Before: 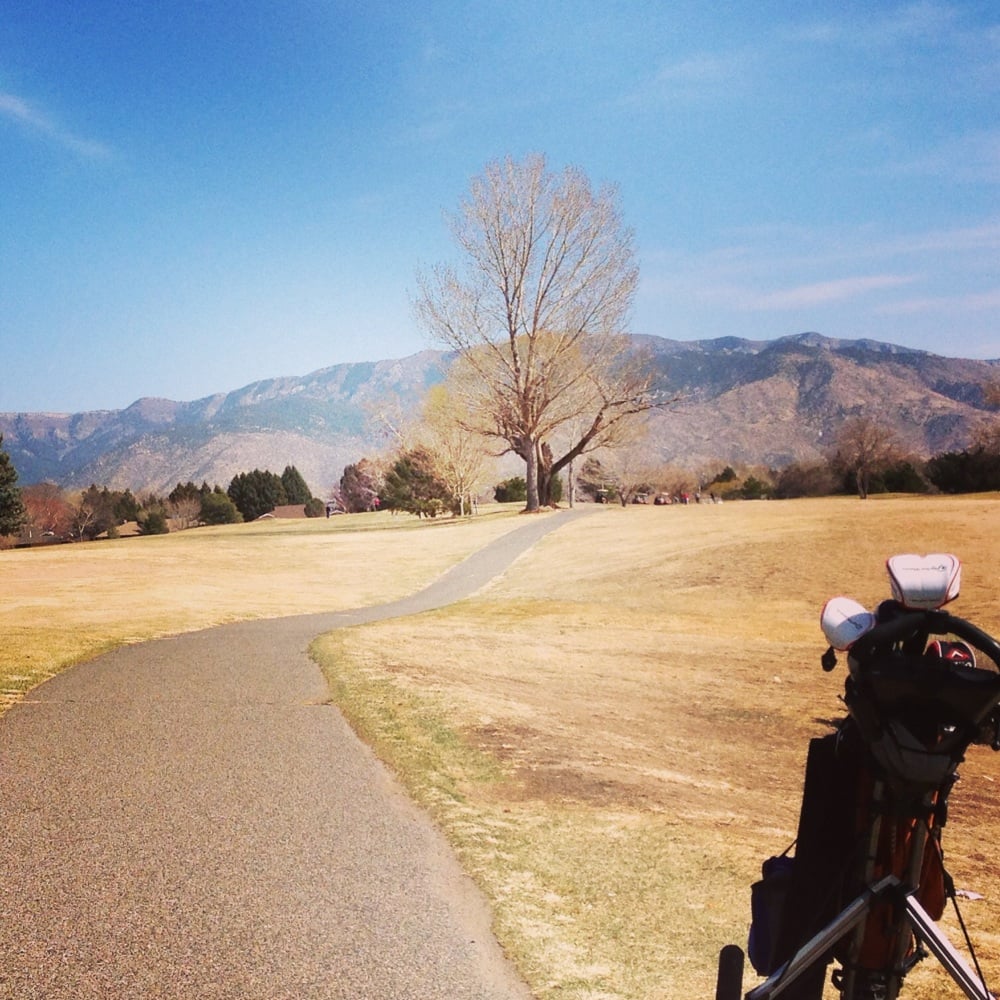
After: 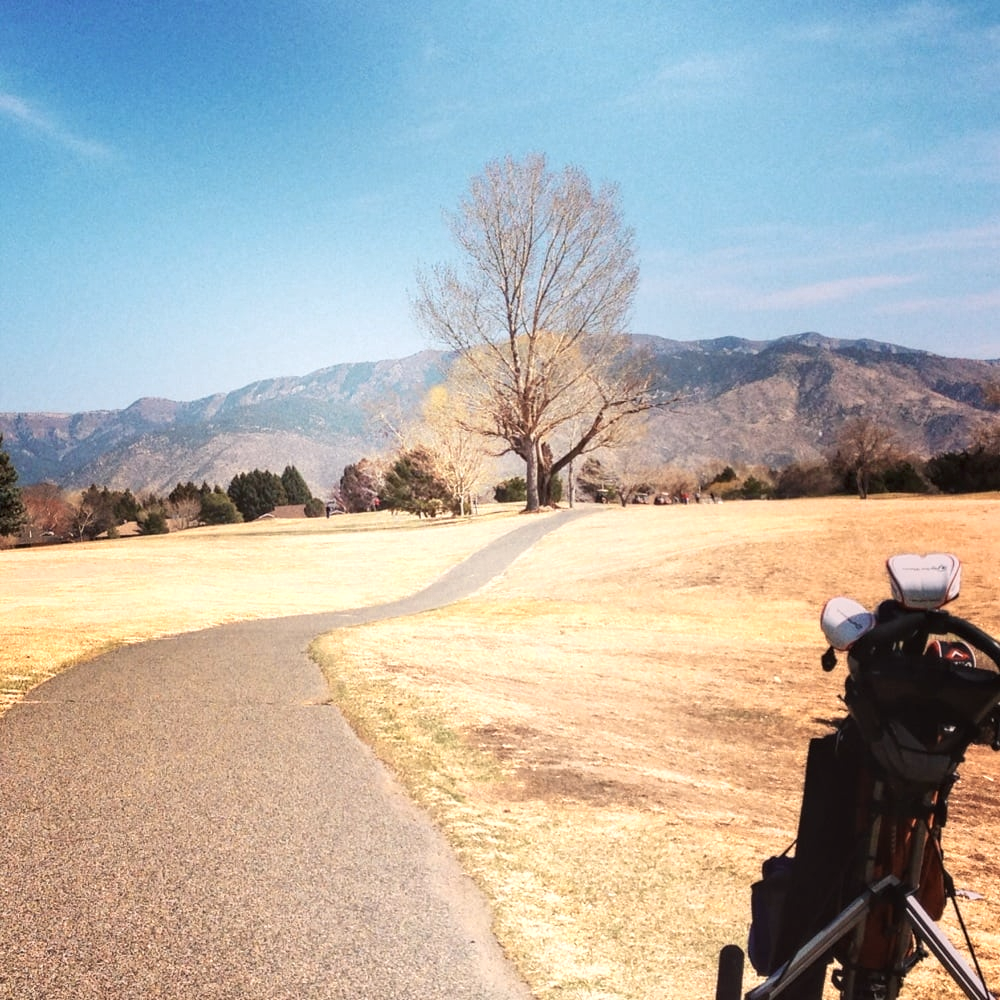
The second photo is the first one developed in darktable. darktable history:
color zones: curves: ch0 [(0.018, 0.548) (0.224, 0.64) (0.425, 0.447) (0.675, 0.575) (0.732, 0.579)]; ch1 [(0.066, 0.487) (0.25, 0.5) (0.404, 0.43) (0.75, 0.421) (0.956, 0.421)]; ch2 [(0.044, 0.561) (0.215, 0.465) (0.399, 0.544) (0.465, 0.548) (0.614, 0.447) (0.724, 0.43) (0.882, 0.623) (0.956, 0.632)]
local contrast: on, module defaults
